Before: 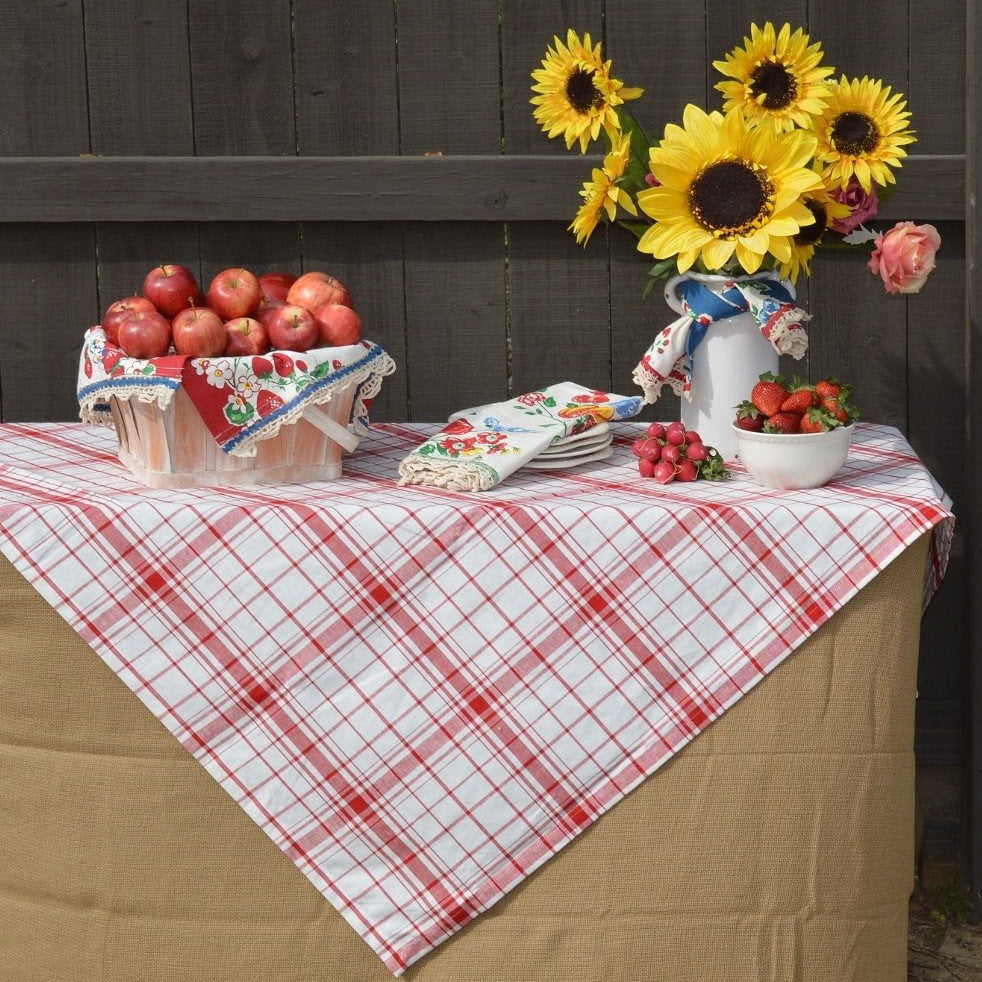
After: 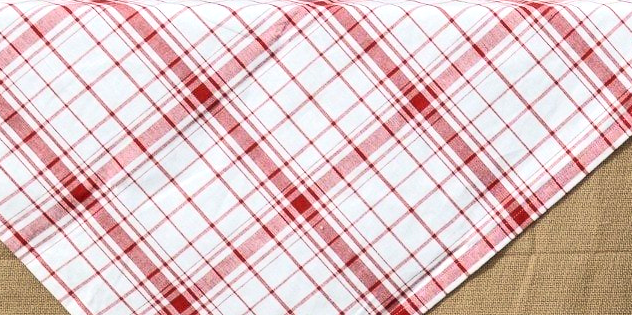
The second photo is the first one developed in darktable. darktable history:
levels: levels [0.062, 0.494, 0.925]
tone curve: curves: ch0 [(0, 0) (0.003, 0.023) (0.011, 0.024) (0.025, 0.026) (0.044, 0.035) (0.069, 0.05) (0.1, 0.071) (0.136, 0.098) (0.177, 0.135) (0.224, 0.172) (0.277, 0.227) (0.335, 0.296) (0.399, 0.372) (0.468, 0.462) (0.543, 0.58) (0.623, 0.697) (0.709, 0.789) (0.801, 0.86) (0.898, 0.918) (1, 1)], color space Lab, independent channels, preserve colors none
crop: left 18.206%, top 51.076%, right 17.4%, bottom 16.789%
